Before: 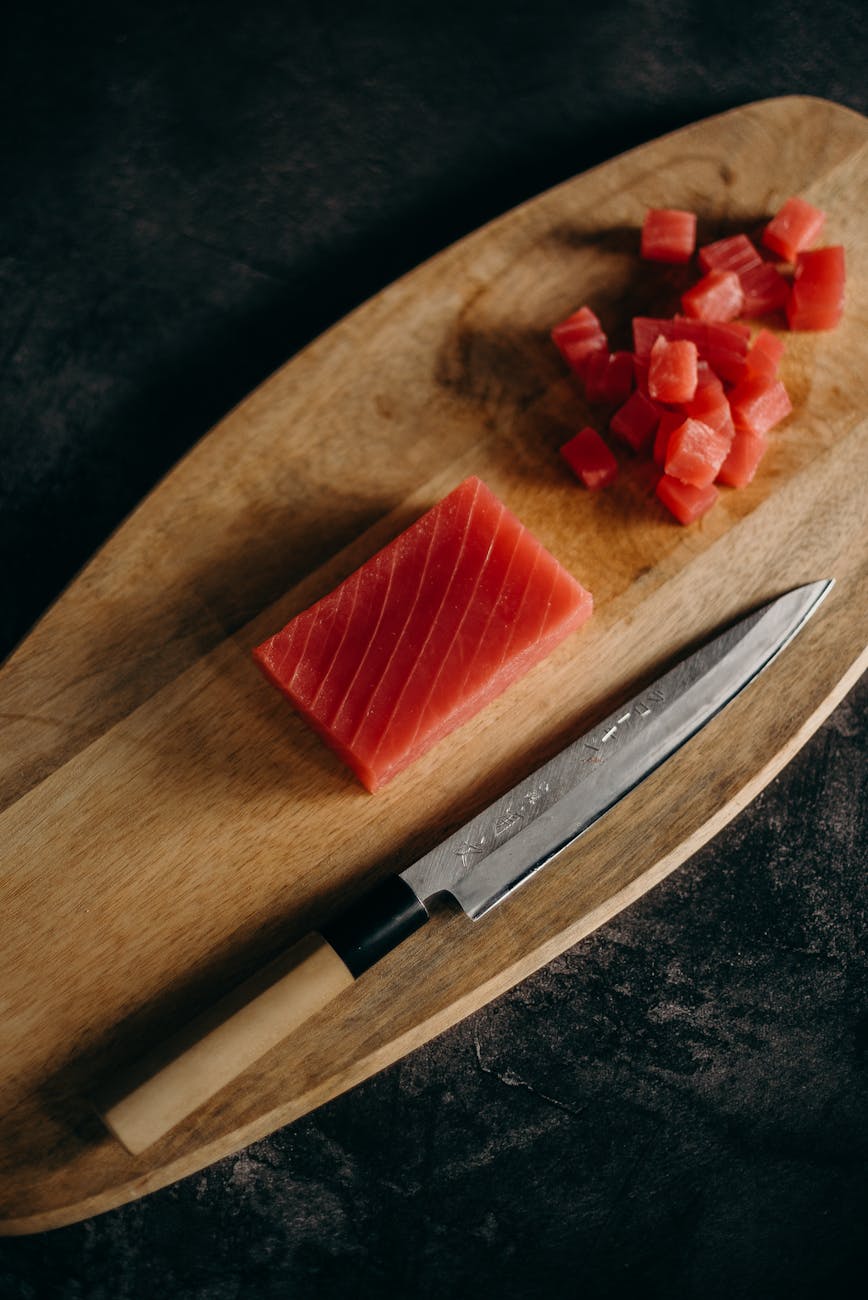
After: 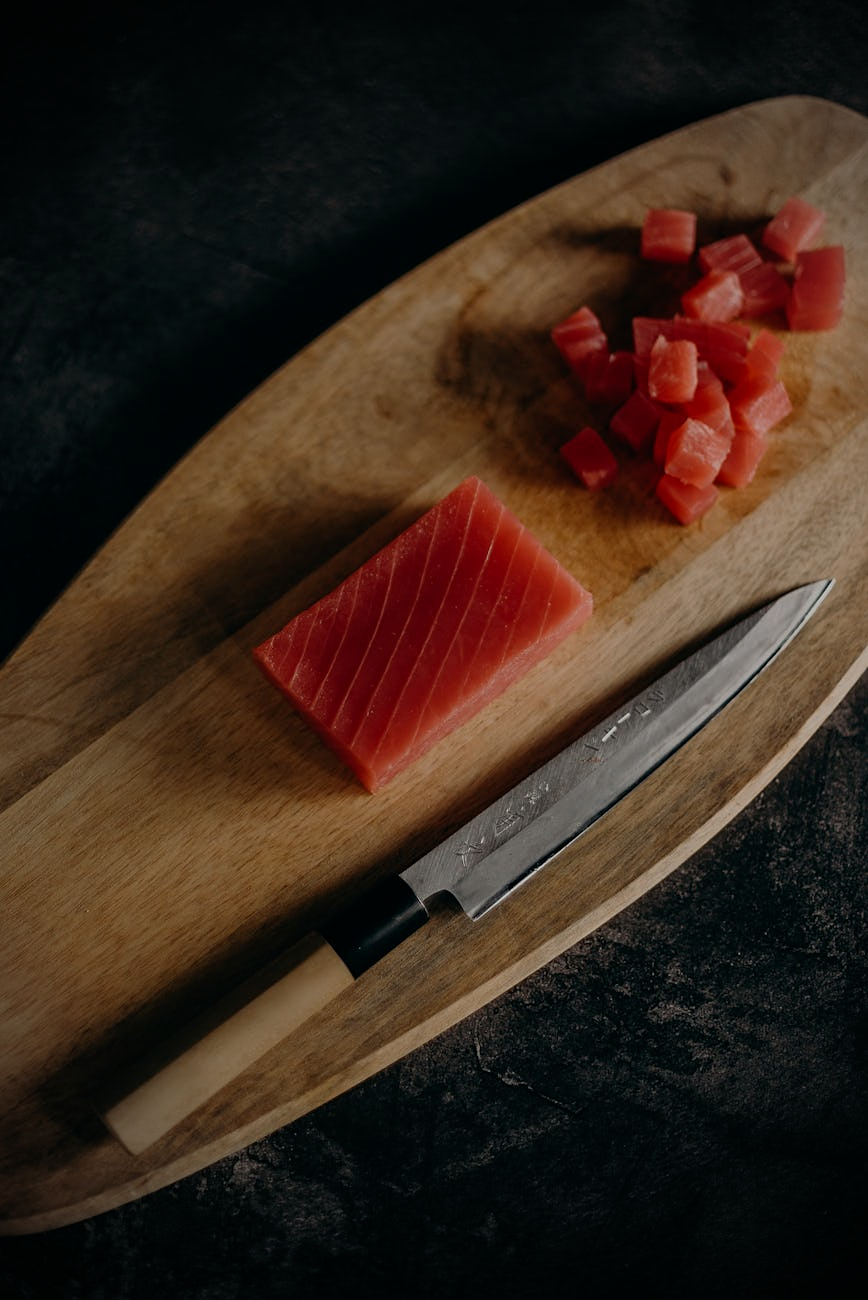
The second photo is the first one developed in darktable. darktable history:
vignetting: fall-off start 71.37%, brightness -0.514, saturation -0.506
exposure: black level correction 0, exposure -0.835 EV, compensate highlight preservation false
sharpen: amount 0.204
